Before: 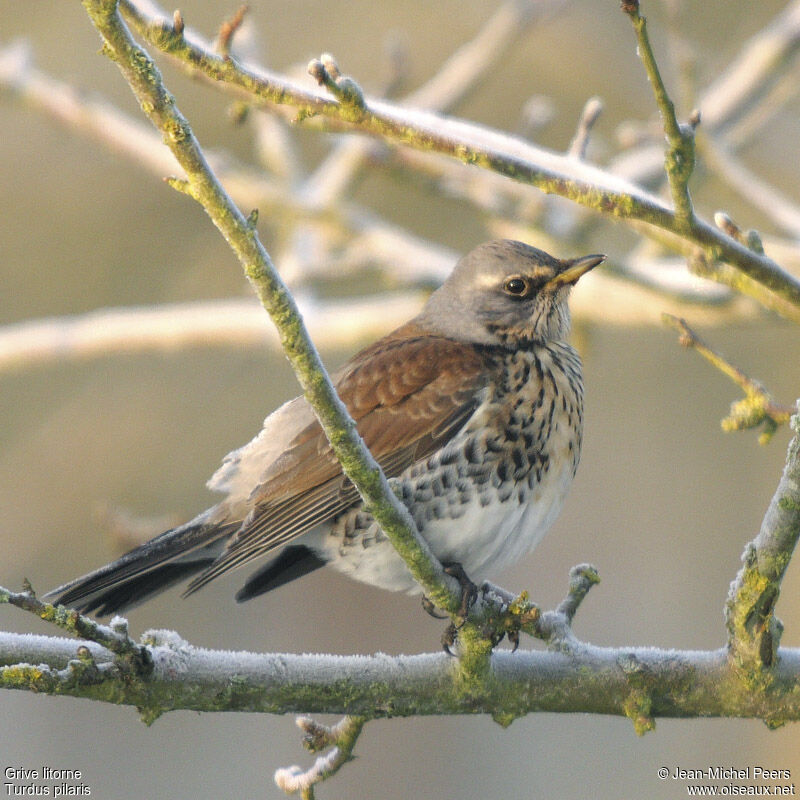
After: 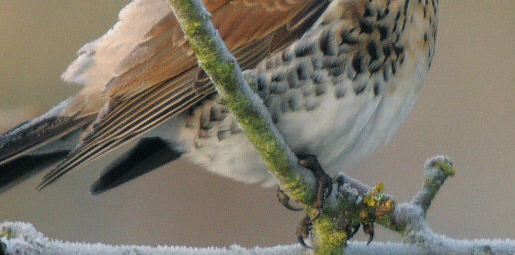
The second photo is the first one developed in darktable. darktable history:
color zones: curves: ch0 [(0.25, 0.5) (0.463, 0.627) (0.484, 0.637) (0.75, 0.5)], mix 26.81%
exposure: black level correction 0, exposure -0.705 EV, compensate highlight preservation false
crop: left 18.155%, top 51.109%, right 17.418%, bottom 16.79%
tone equalizer: -8 EV -0.391 EV, -7 EV -0.359 EV, -6 EV -0.36 EV, -5 EV -0.198 EV, -3 EV 0.242 EV, -2 EV 0.343 EV, -1 EV 0.385 EV, +0 EV 0.418 EV
